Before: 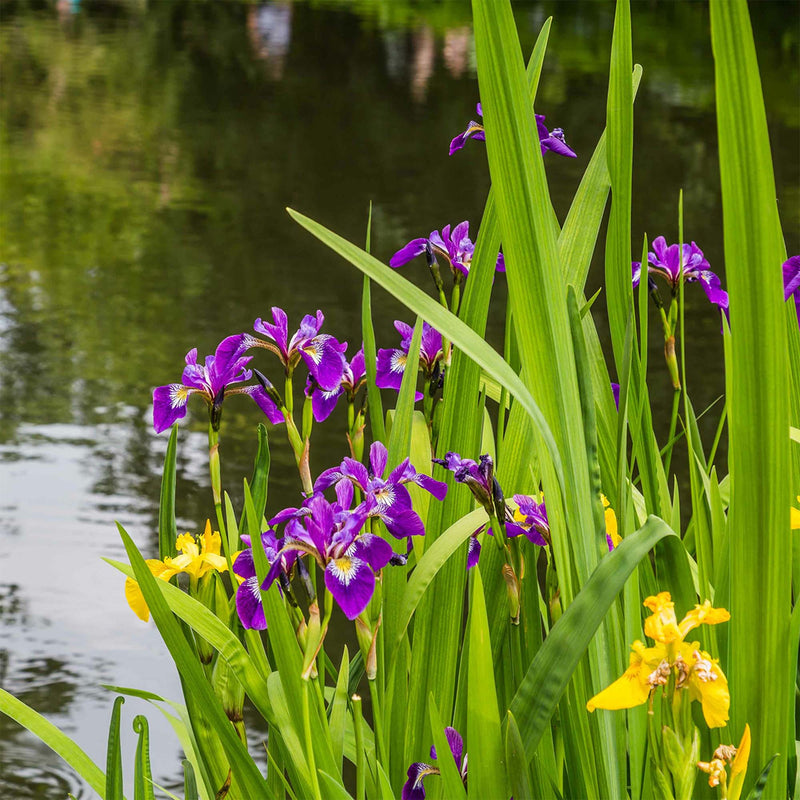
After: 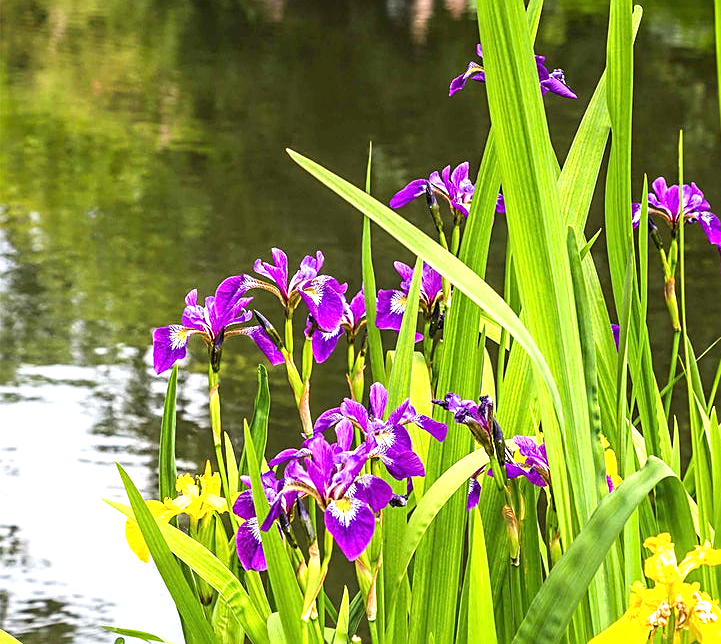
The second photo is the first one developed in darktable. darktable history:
sharpen: on, module defaults
crop: top 7.453%, right 9.83%, bottom 11.983%
exposure: black level correction 0, exposure 0.948 EV, compensate highlight preservation false
